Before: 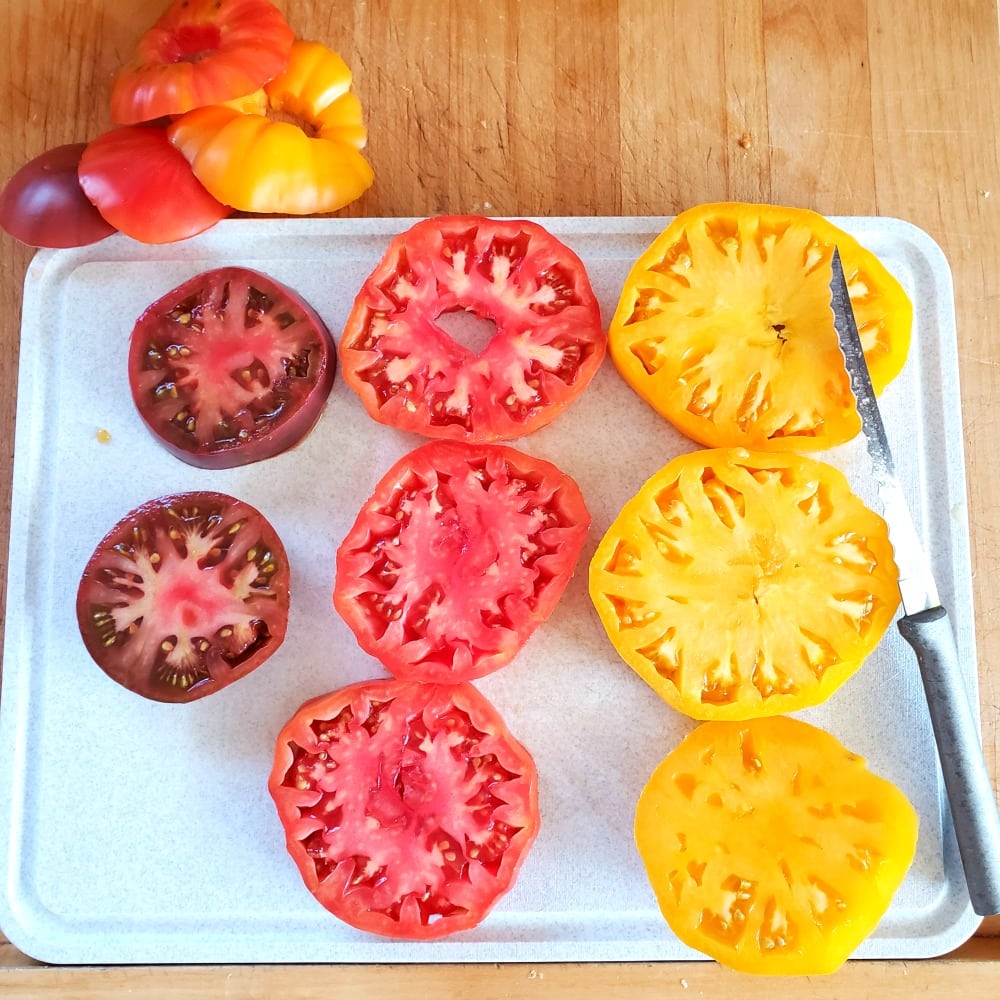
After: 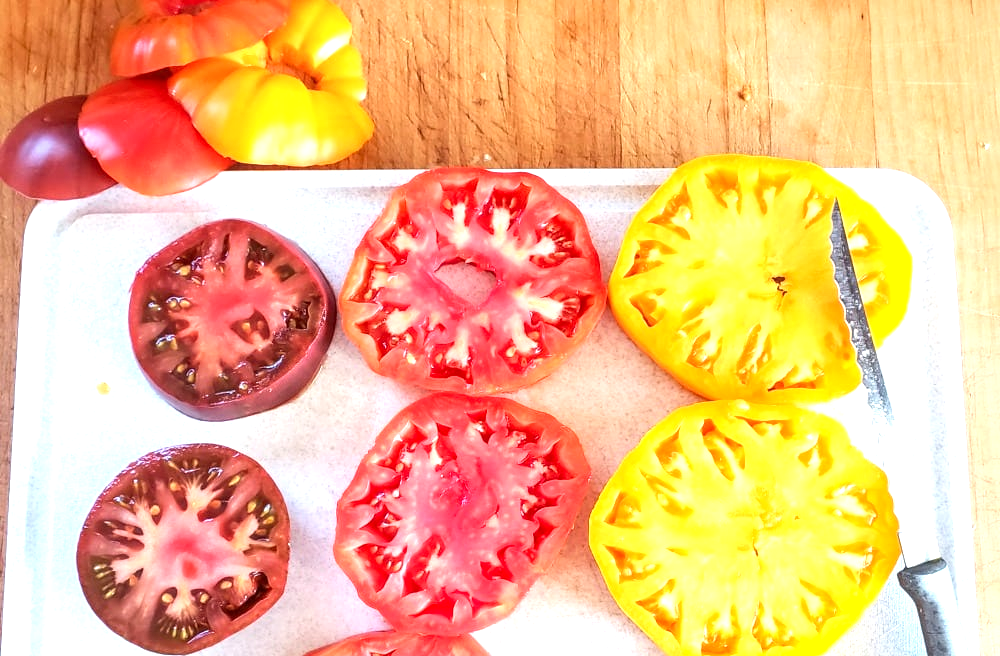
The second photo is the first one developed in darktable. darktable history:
contrast brightness saturation: contrast 0.1, brightness 0.02, saturation 0.02
white balance: red 1, blue 1
local contrast: on, module defaults
crop and rotate: top 4.848%, bottom 29.503%
exposure: black level correction 0, exposure 0.7 EV, compensate exposure bias true, compensate highlight preservation false
